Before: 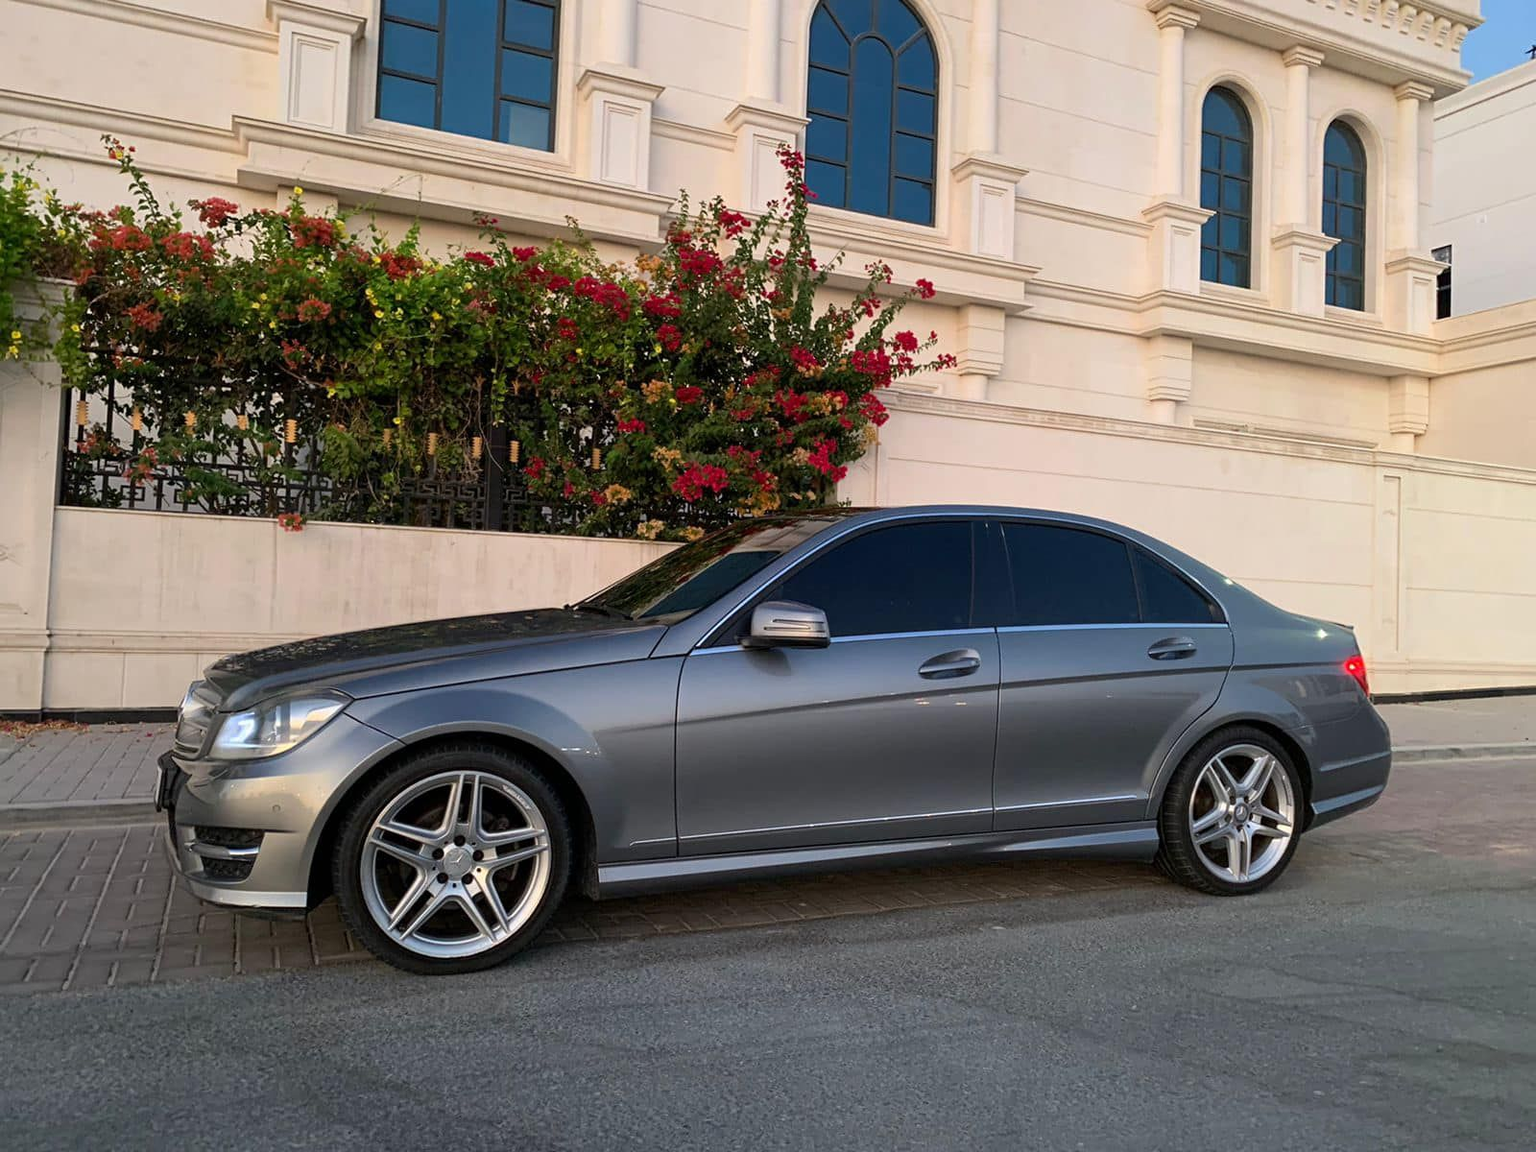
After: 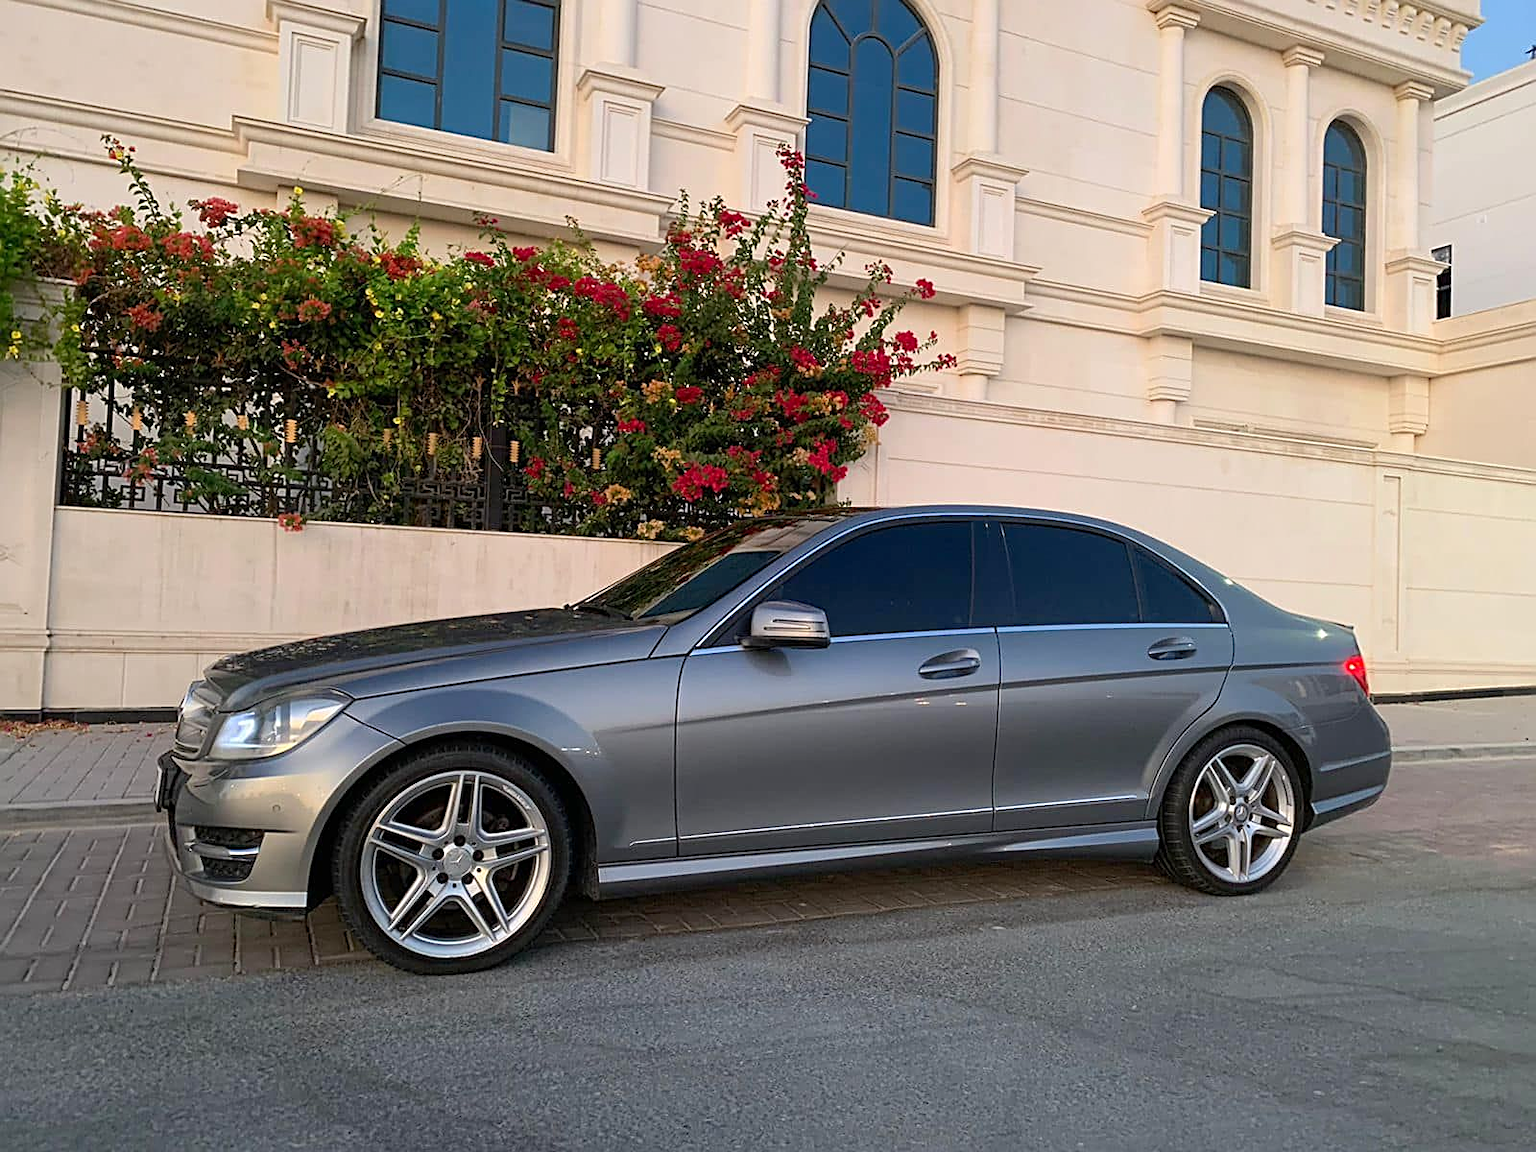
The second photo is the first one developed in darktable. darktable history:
levels: levels [0, 0.478, 1]
sharpen: on, module defaults
